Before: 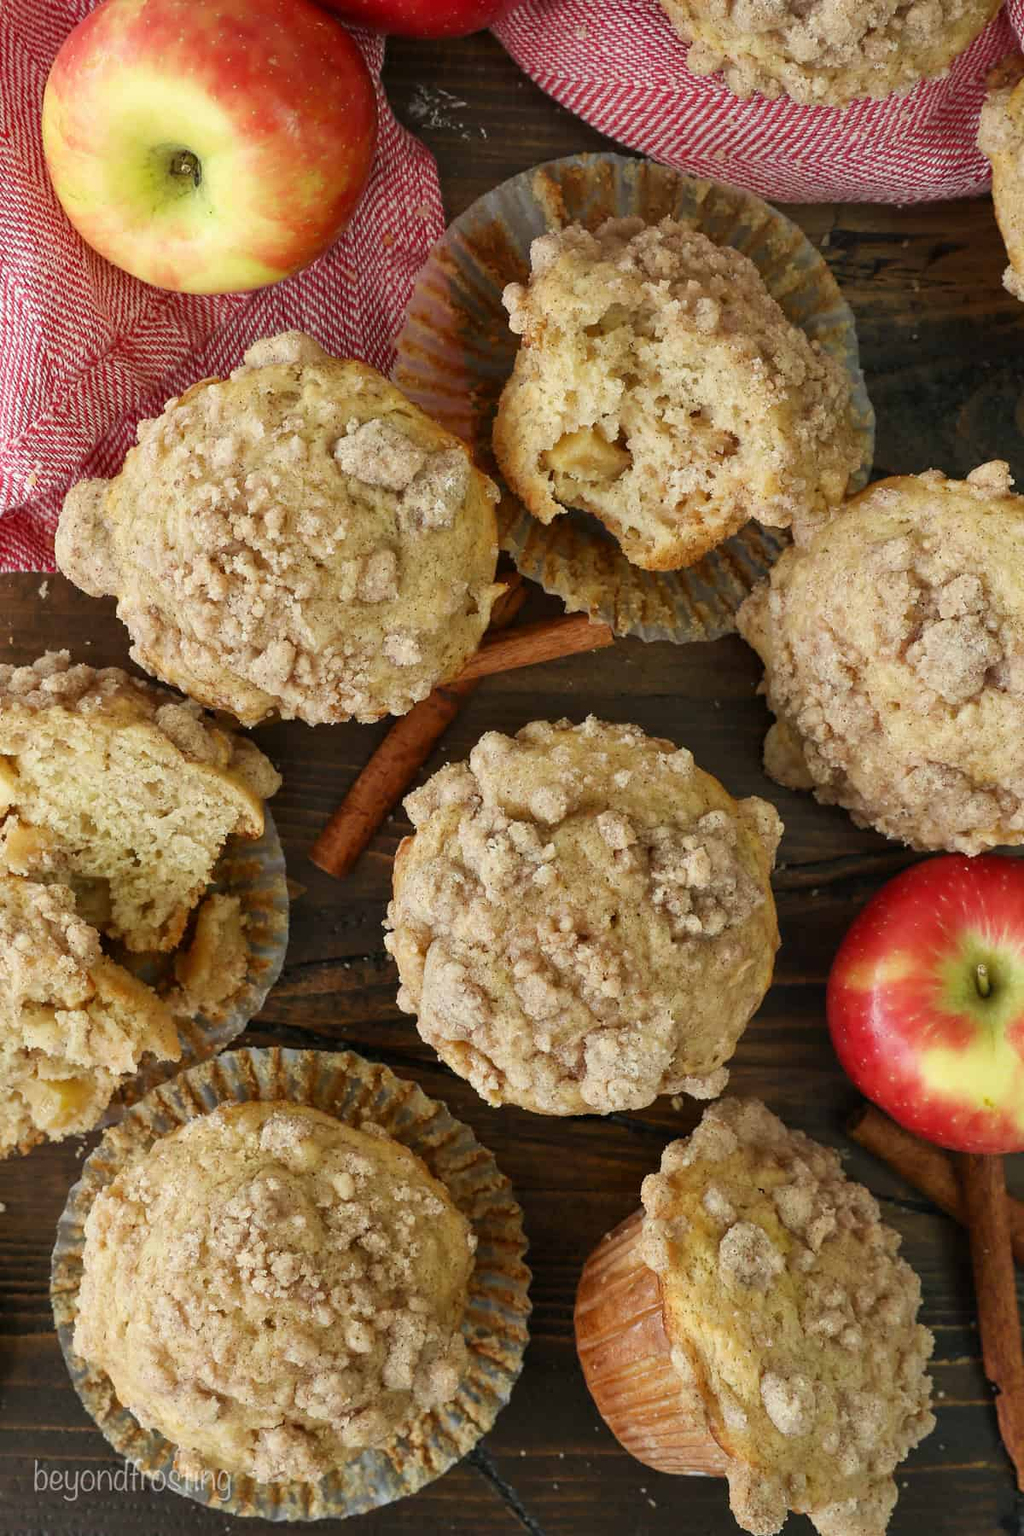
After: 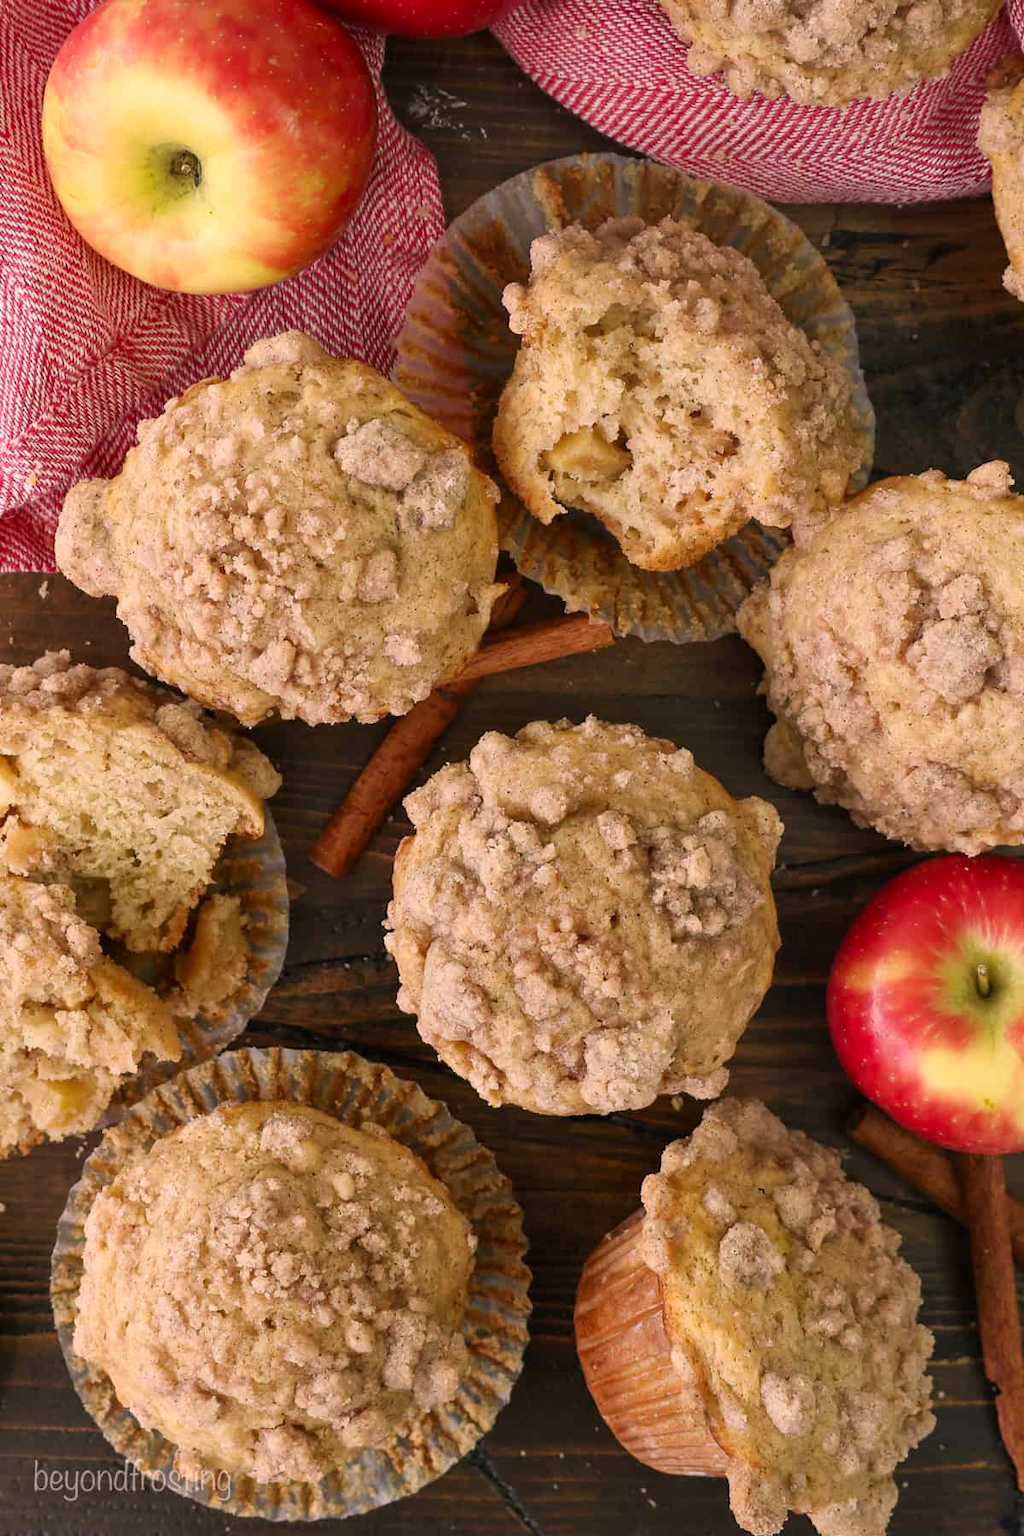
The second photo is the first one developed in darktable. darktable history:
color correction: highlights a* 14.63, highlights b* 4.9
